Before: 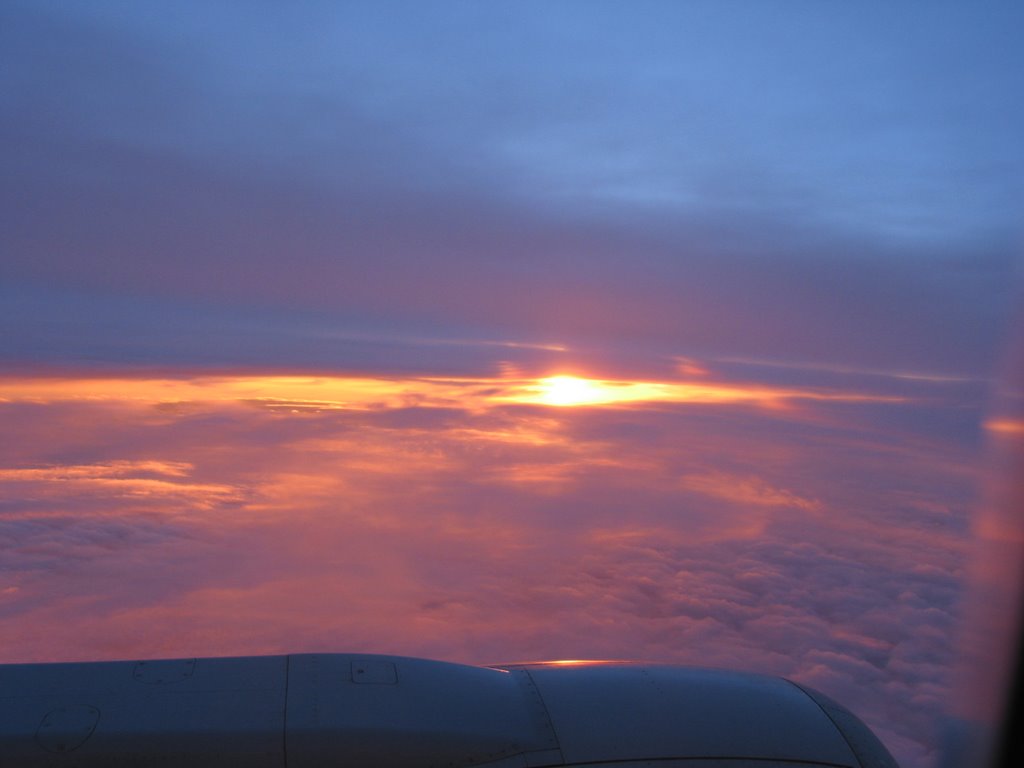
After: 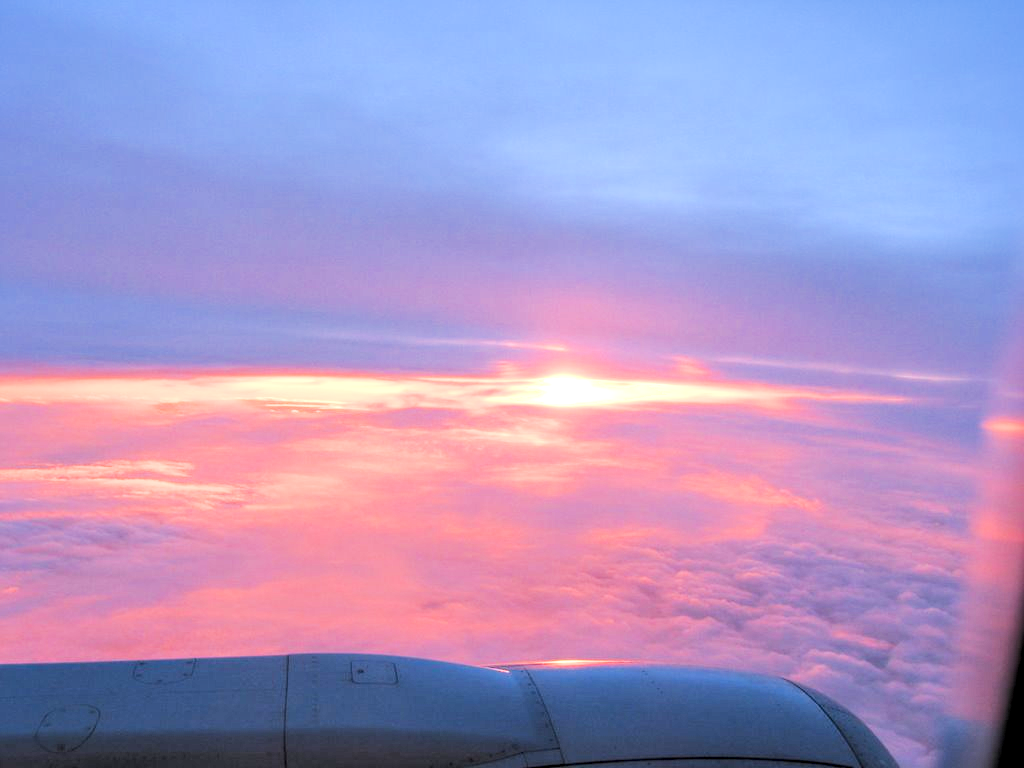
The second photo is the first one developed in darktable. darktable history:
exposure: black level correction 0, exposure 1.686 EV, compensate highlight preservation false
filmic rgb: black relative exposure -7.5 EV, white relative exposure 5 EV, threshold 5.97 EV, hardness 3.35, contrast 1.301, enable highlight reconstruction true
shadows and highlights: on, module defaults
contrast brightness saturation: contrast 0.072, brightness 0.072, saturation 0.183
local contrast: detail 142%
